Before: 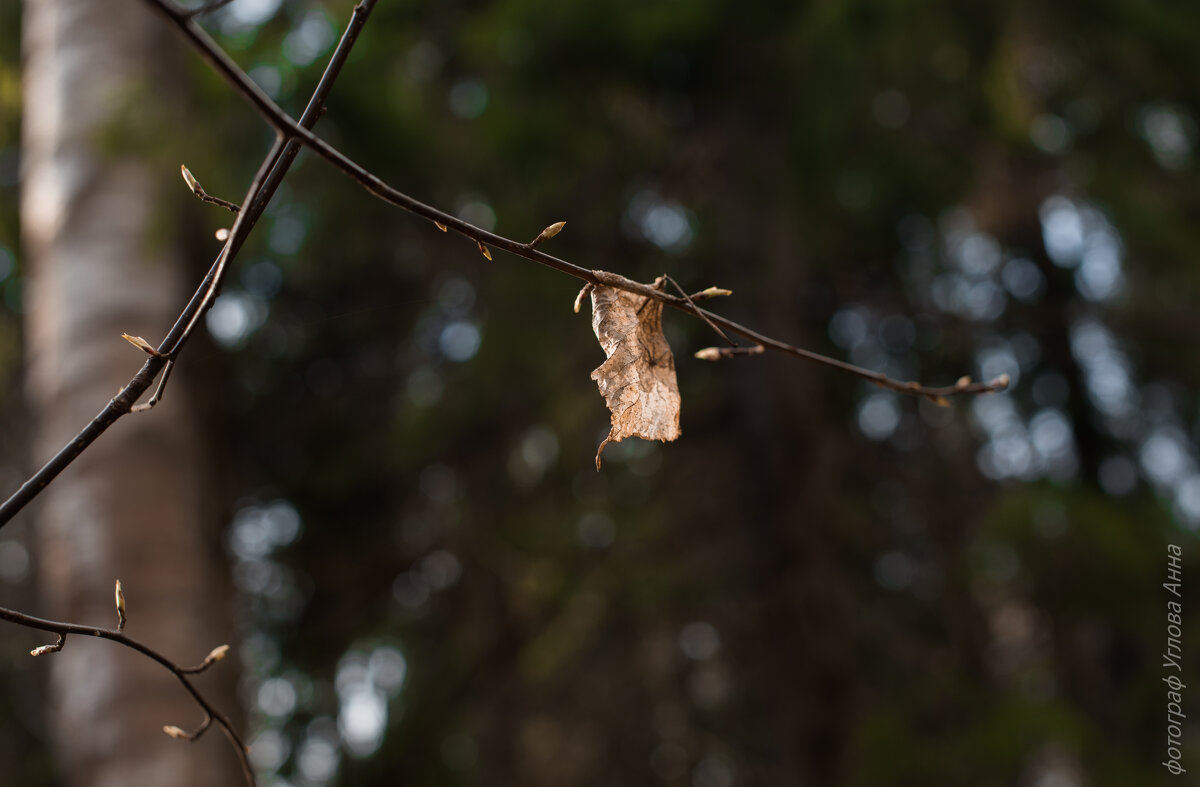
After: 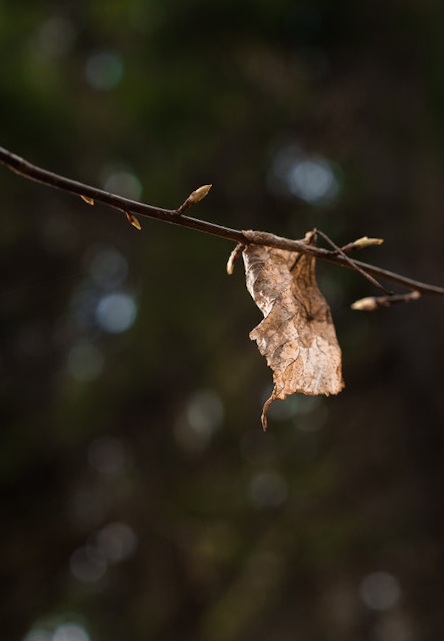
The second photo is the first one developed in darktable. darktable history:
crop and rotate: left 29.476%, top 10.214%, right 35.32%, bottom 17.333%
rotate and perspective: rotation -4.86°, automatic cropping off
